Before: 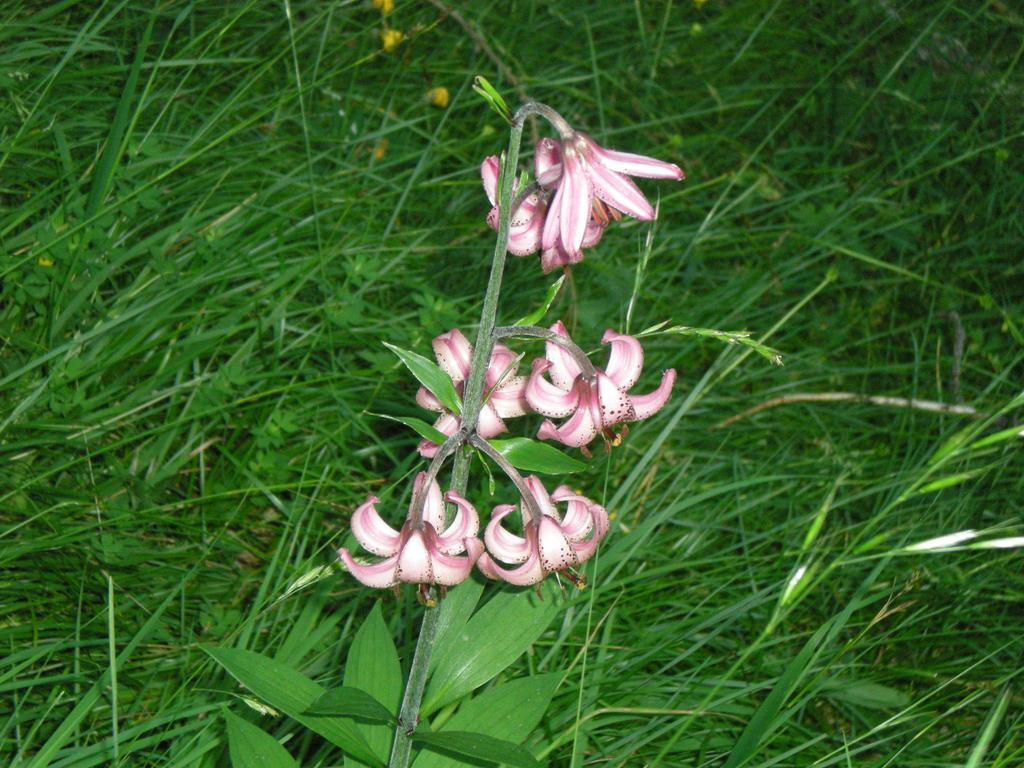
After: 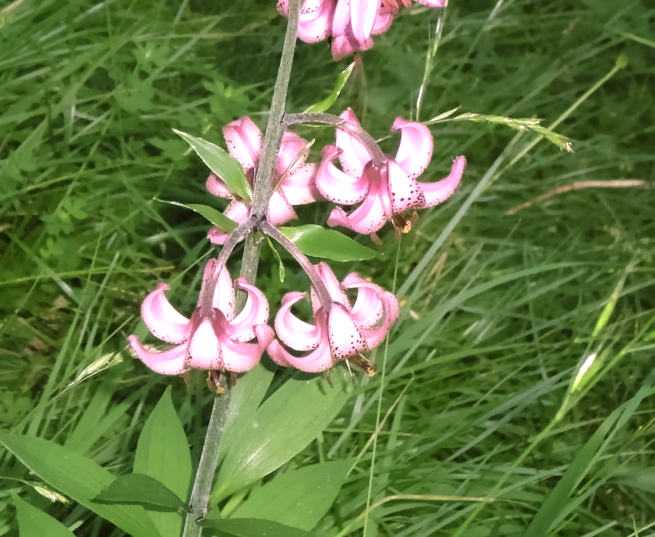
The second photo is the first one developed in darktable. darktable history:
denoise (profiled): patch size 2, strength 4, preserve shadows 1.02, bias correction -0.395, scattering 0.3, a [0, 0, 0]
exposure: exposure 0.05 EV
tone equalizer: -8 EV 0.02 EV, -7 EV 0.137 EV, -6 EV 0.249 EV, -5 EV 0.199 EV, -4 EV 0.104 EV, -3 EV 0.307 EV, -2 EV 0.428 EV, -1 EV 0.391 EV, +0 EV 0.398 EV, mask contrast compensation 0.05 EV
color equalizer: on, module defaults
color correction: highlights a* 19.89, highlights b* -8.27, shadows a* 2.46, shadows b* 1.79
crop: left 20.514%, top 27.742%, right 15.488%, bottom 2.286%
